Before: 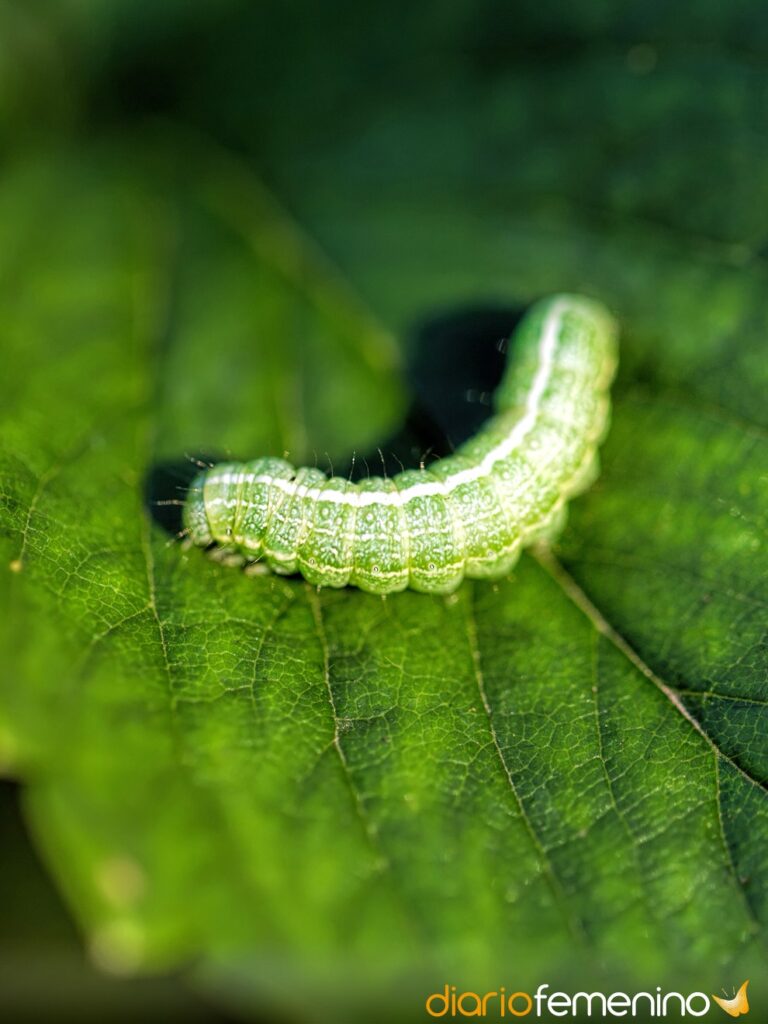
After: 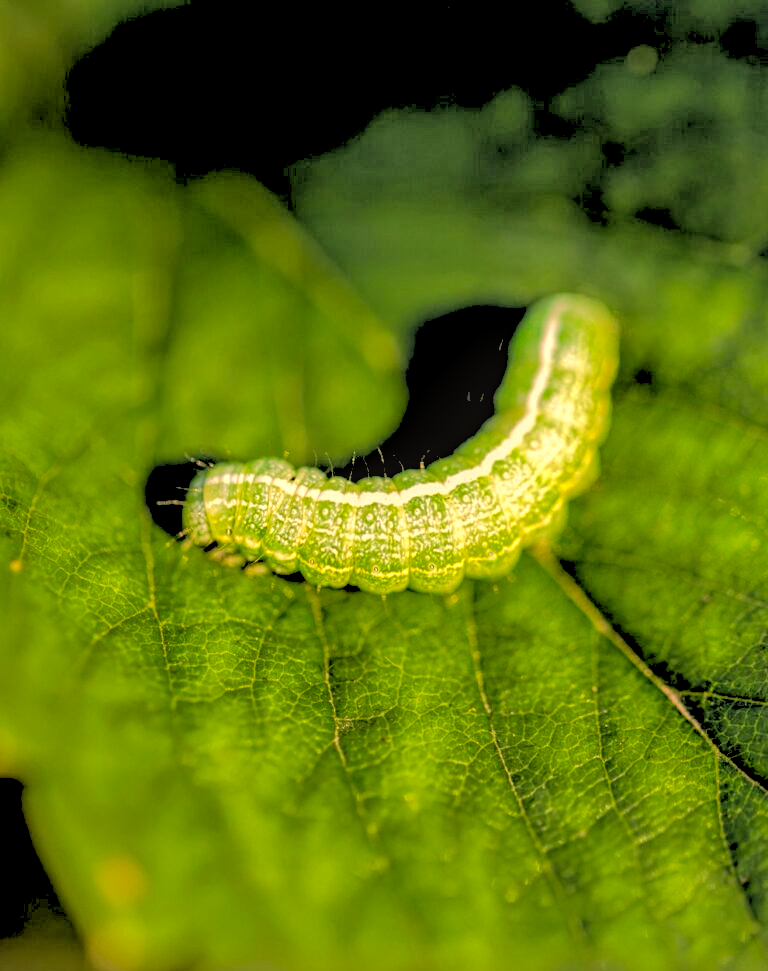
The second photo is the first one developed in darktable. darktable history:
color correction: highlights a* 15, highlights b* 31.55
local contrast: detail 130%
shadows and highlights: shadows 38.43, highlights -74.54
crop and rotate: top 0%, bottom 5.097%
rgb levels: levels [[0.027, 0.429, 0.996], [0, 0.5, 1], [0, 0.5, 1]]
